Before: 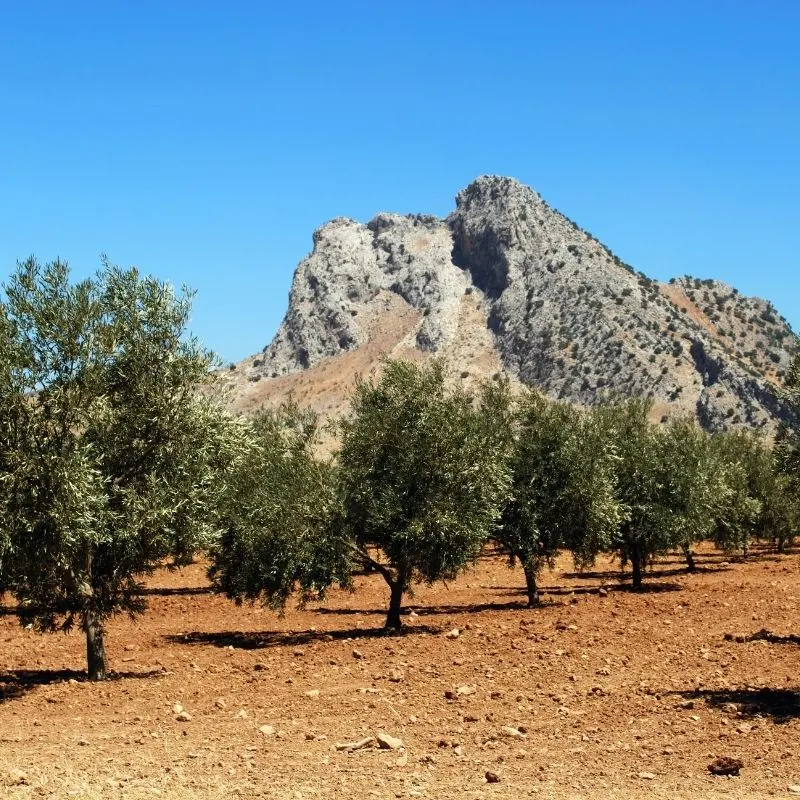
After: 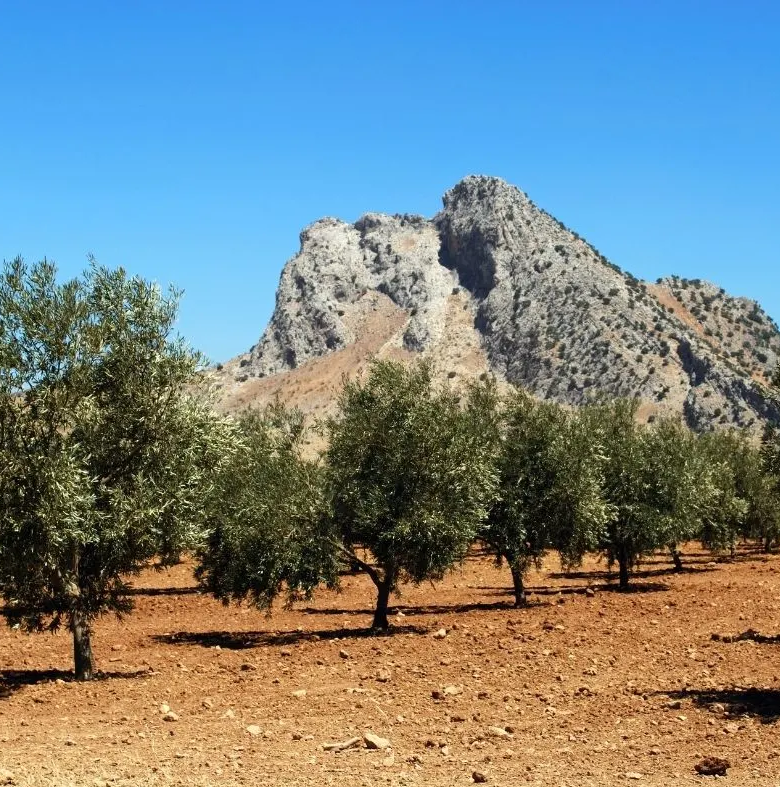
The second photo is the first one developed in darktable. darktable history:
crop: left 1.724%, right 0.277%, bottom 1.535%
tone equalizer: on, module defaults
